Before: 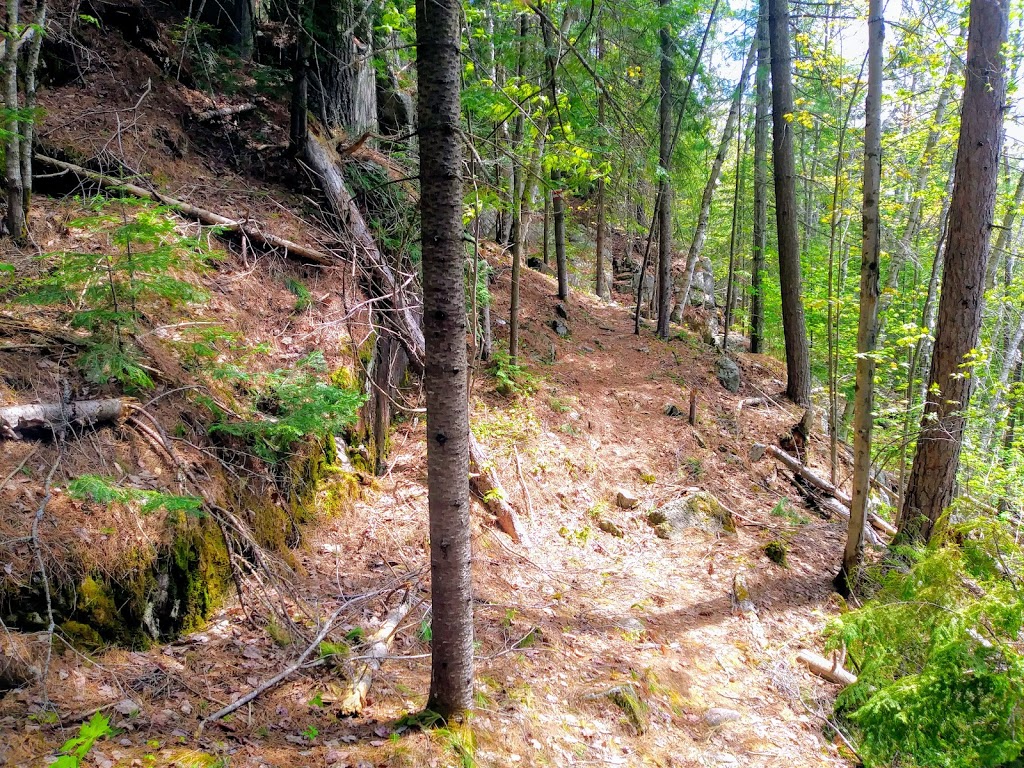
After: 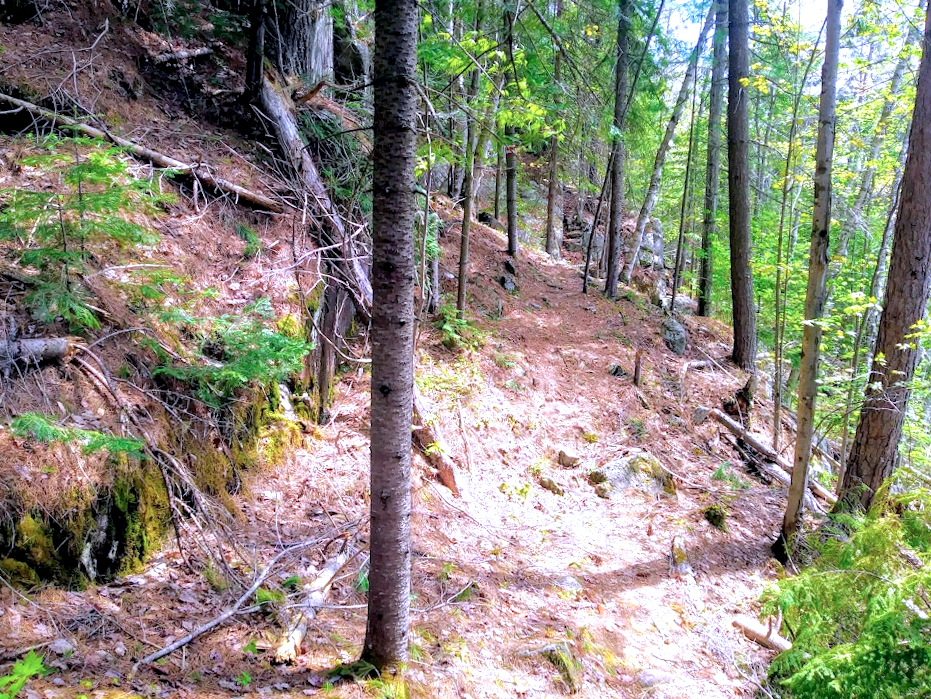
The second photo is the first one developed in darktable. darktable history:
crop and rotate: angle -2.13°, left 3.144%, top 3.933%, right 1.483%, bottom 0.592%
color calibration: illuminant as shot in camera, x 0.377, y 0.393, temperature 4201.08 K
exposure: black level correction 0.003, exposure 0.386 EV, compensate highlight preservation false
